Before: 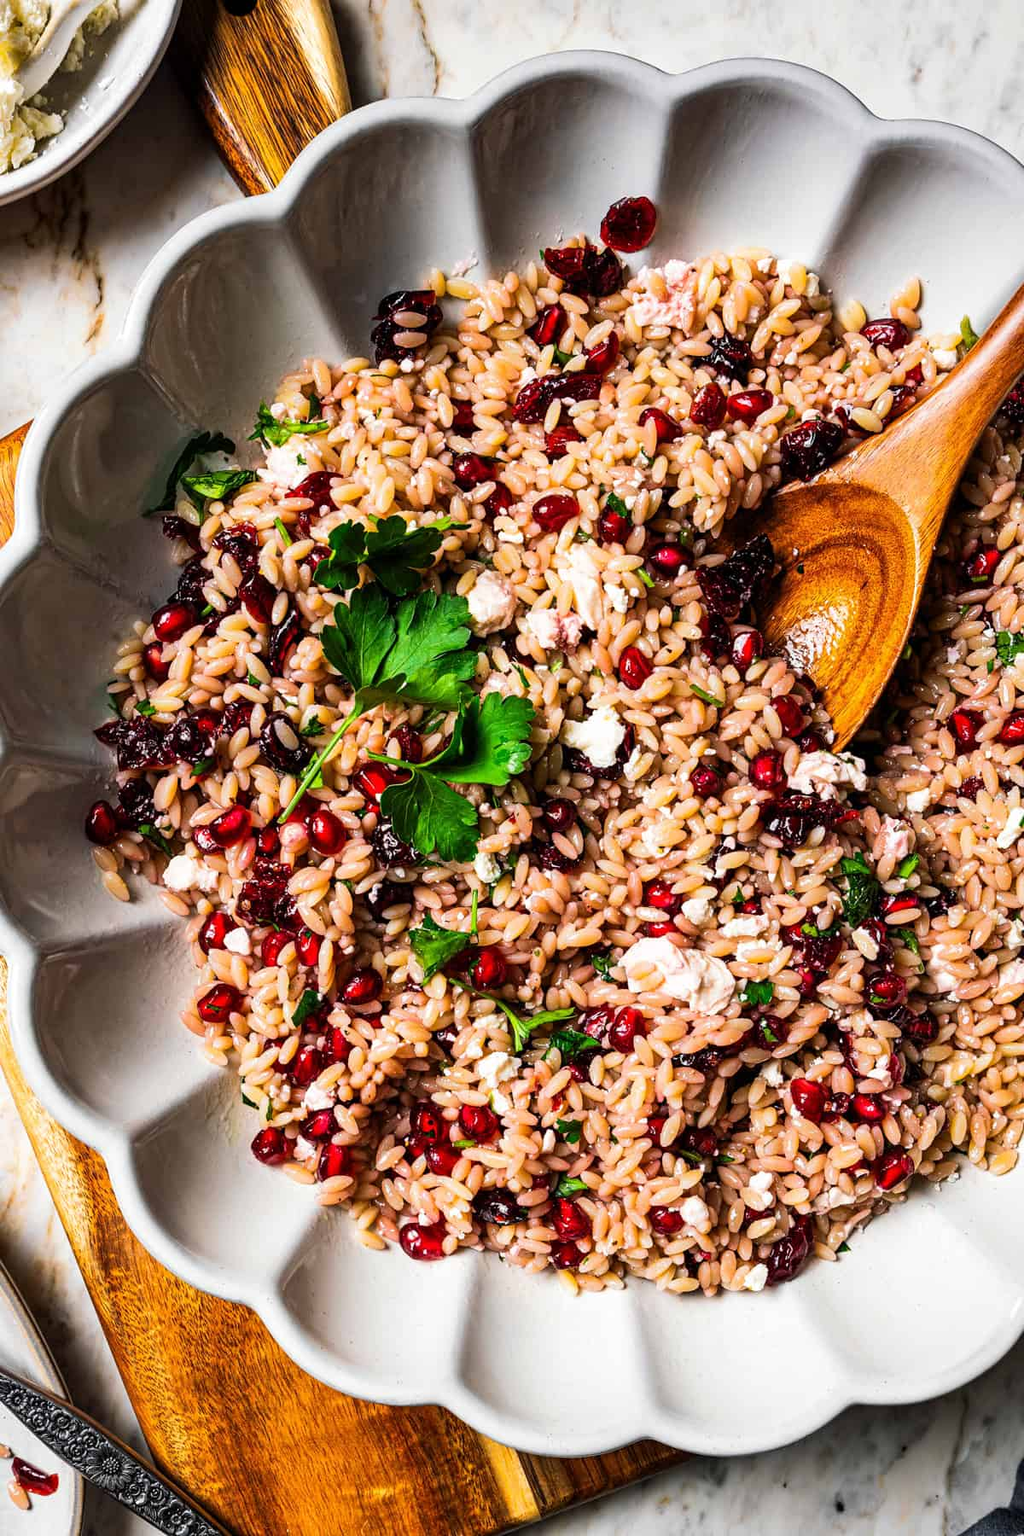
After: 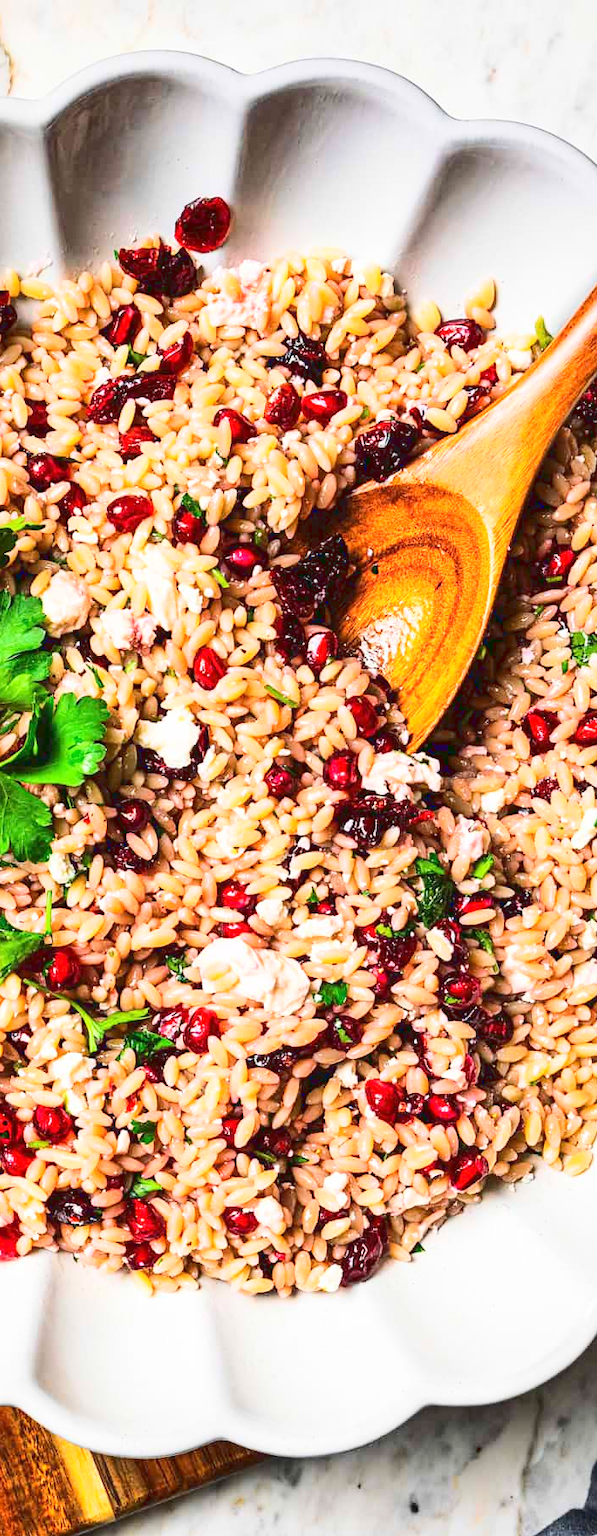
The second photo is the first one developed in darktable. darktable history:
base curve: curves: ch0 [(0, 0.007) (0.028, 0.063) (0.121, 0.311) (0.46, 0.743) (0.859, 0.957) (1, 1)]
crop: left 41.602%
